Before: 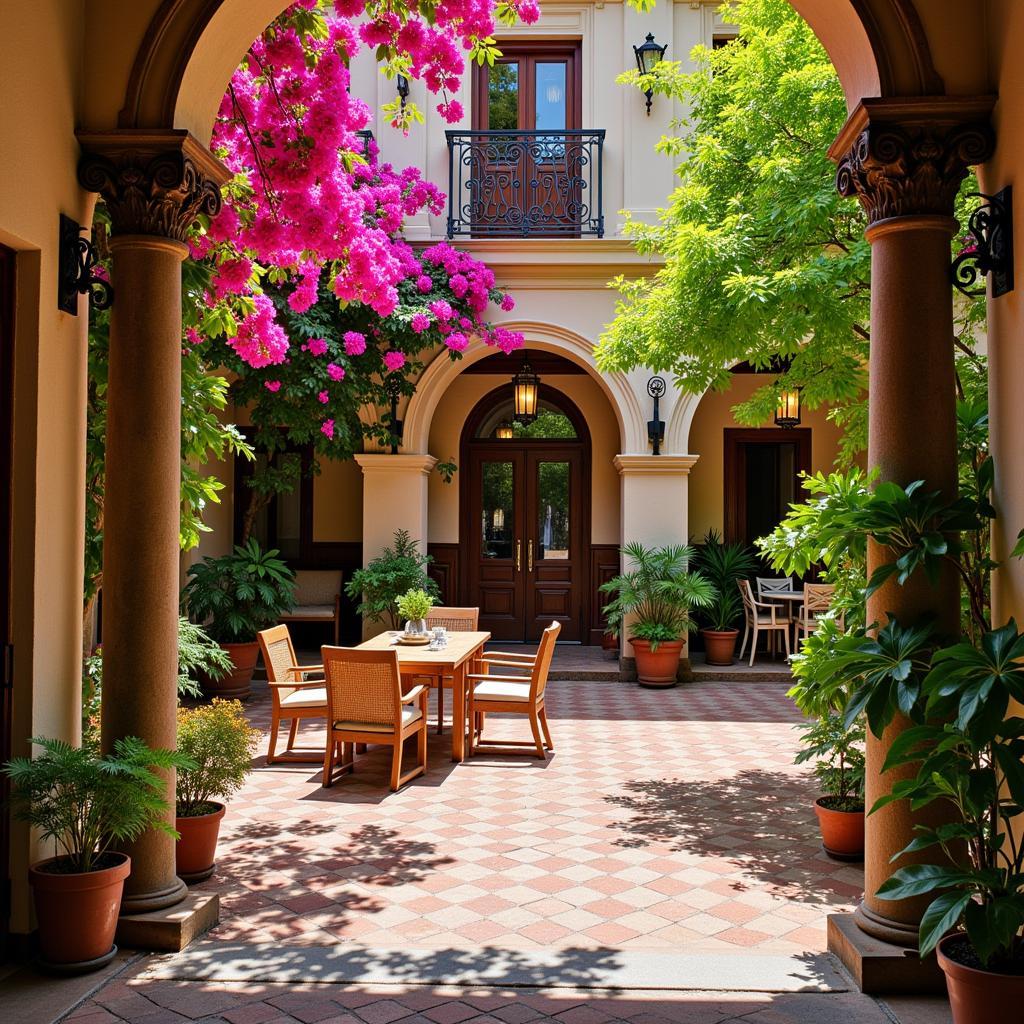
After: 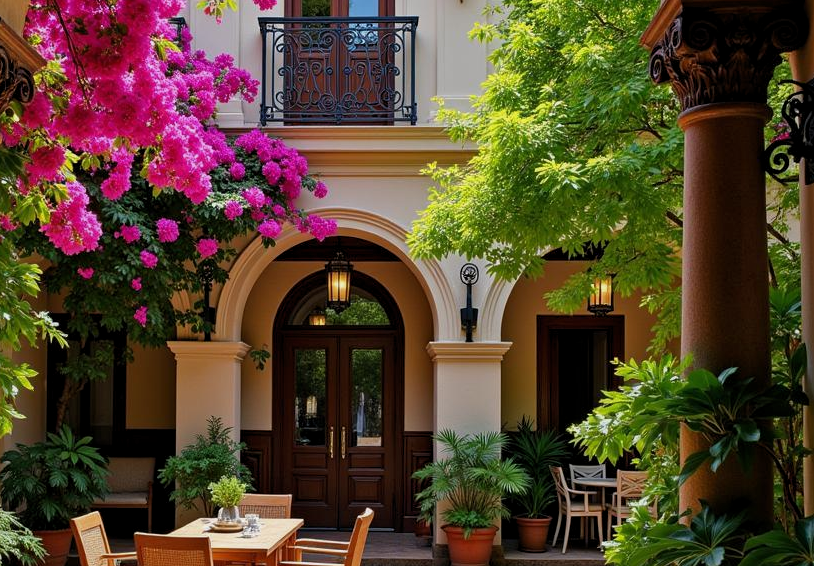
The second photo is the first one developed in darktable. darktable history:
levels: levels [0.016, 0.492, 0.969]
crop: left 18.322%, top 11.069%, right 2.139%, bottom 33.564%
tone equalizer: -8 EV 0.281 EV, -7 EV 0.424 EV, -6 EV 0.423 EV, -5 EV 0.214 EV, -3 EV -0.273 EV, -2 EV -0.44 EV, -1 EV -0.438 EV, +0 EV -0.259 EV, smoothing diameter 24.97%, edges refinement/feathering 6.89, preserve details guided filter
